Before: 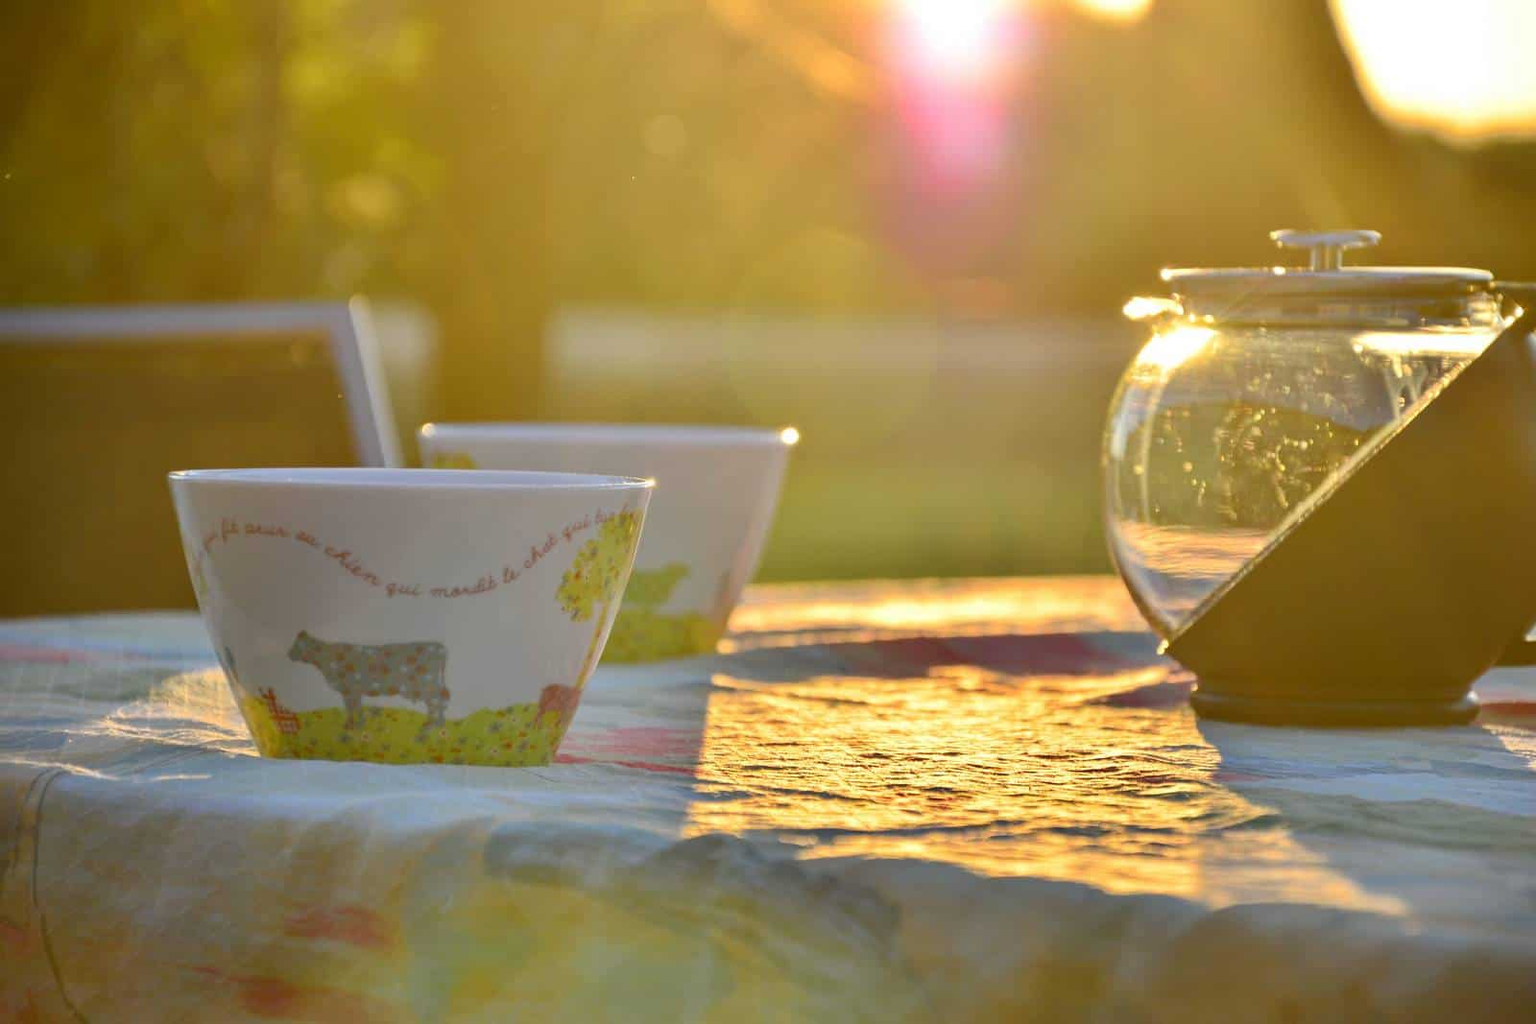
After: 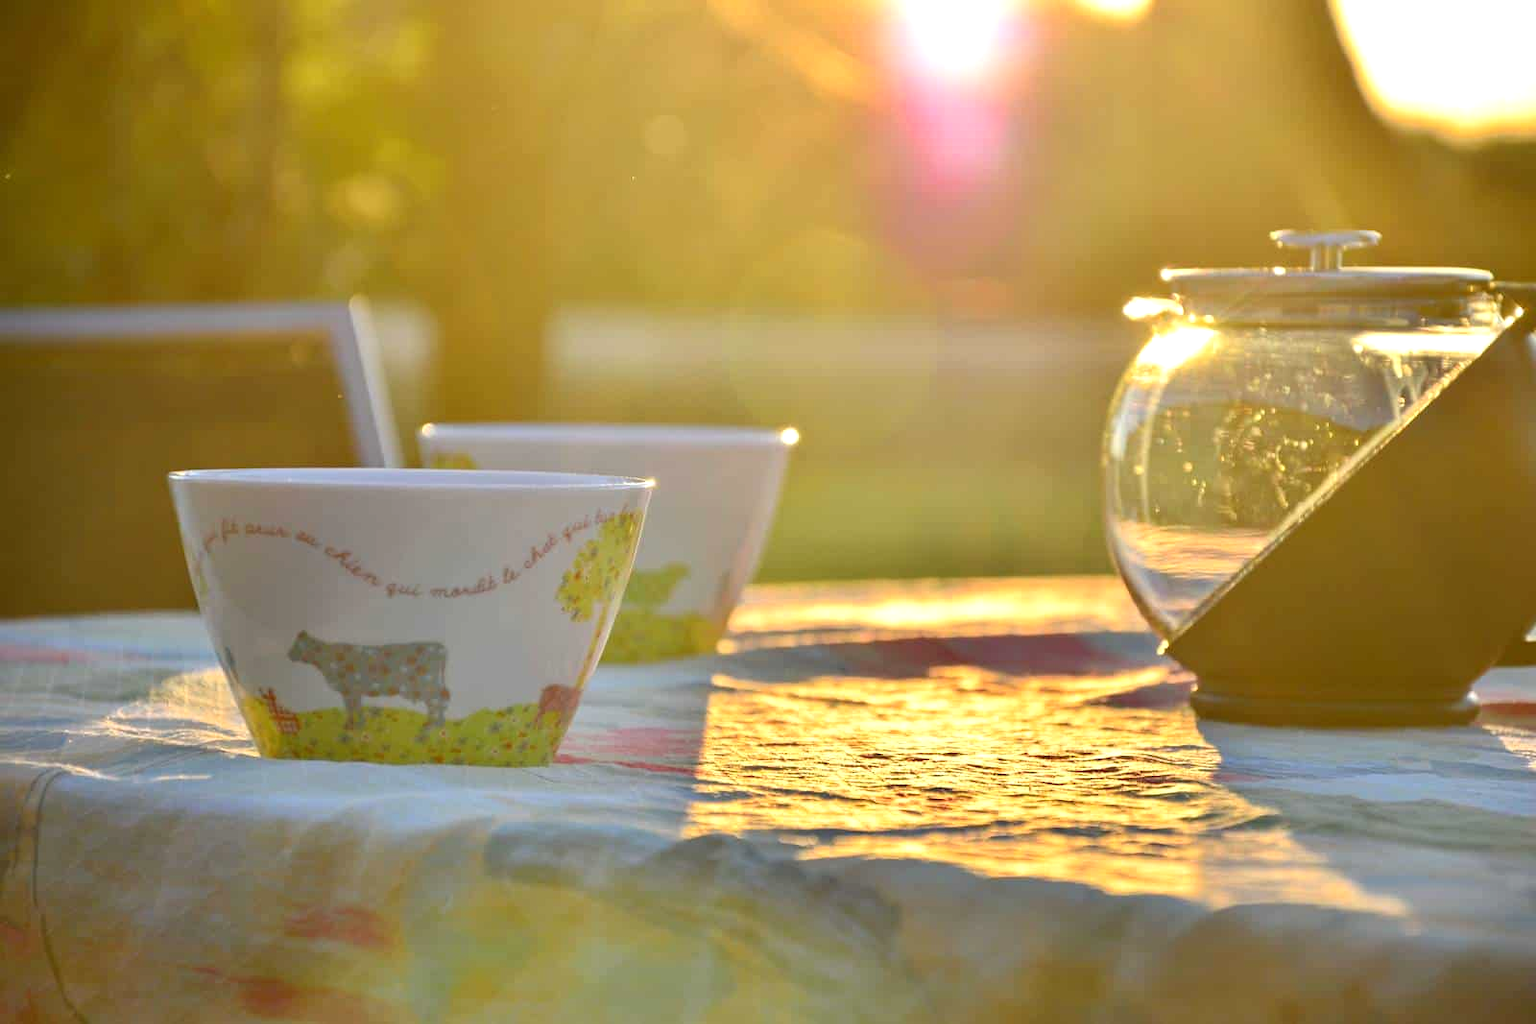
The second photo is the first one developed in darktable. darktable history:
exposure: exposure 0.29 EV, compensate highlight preservation false
